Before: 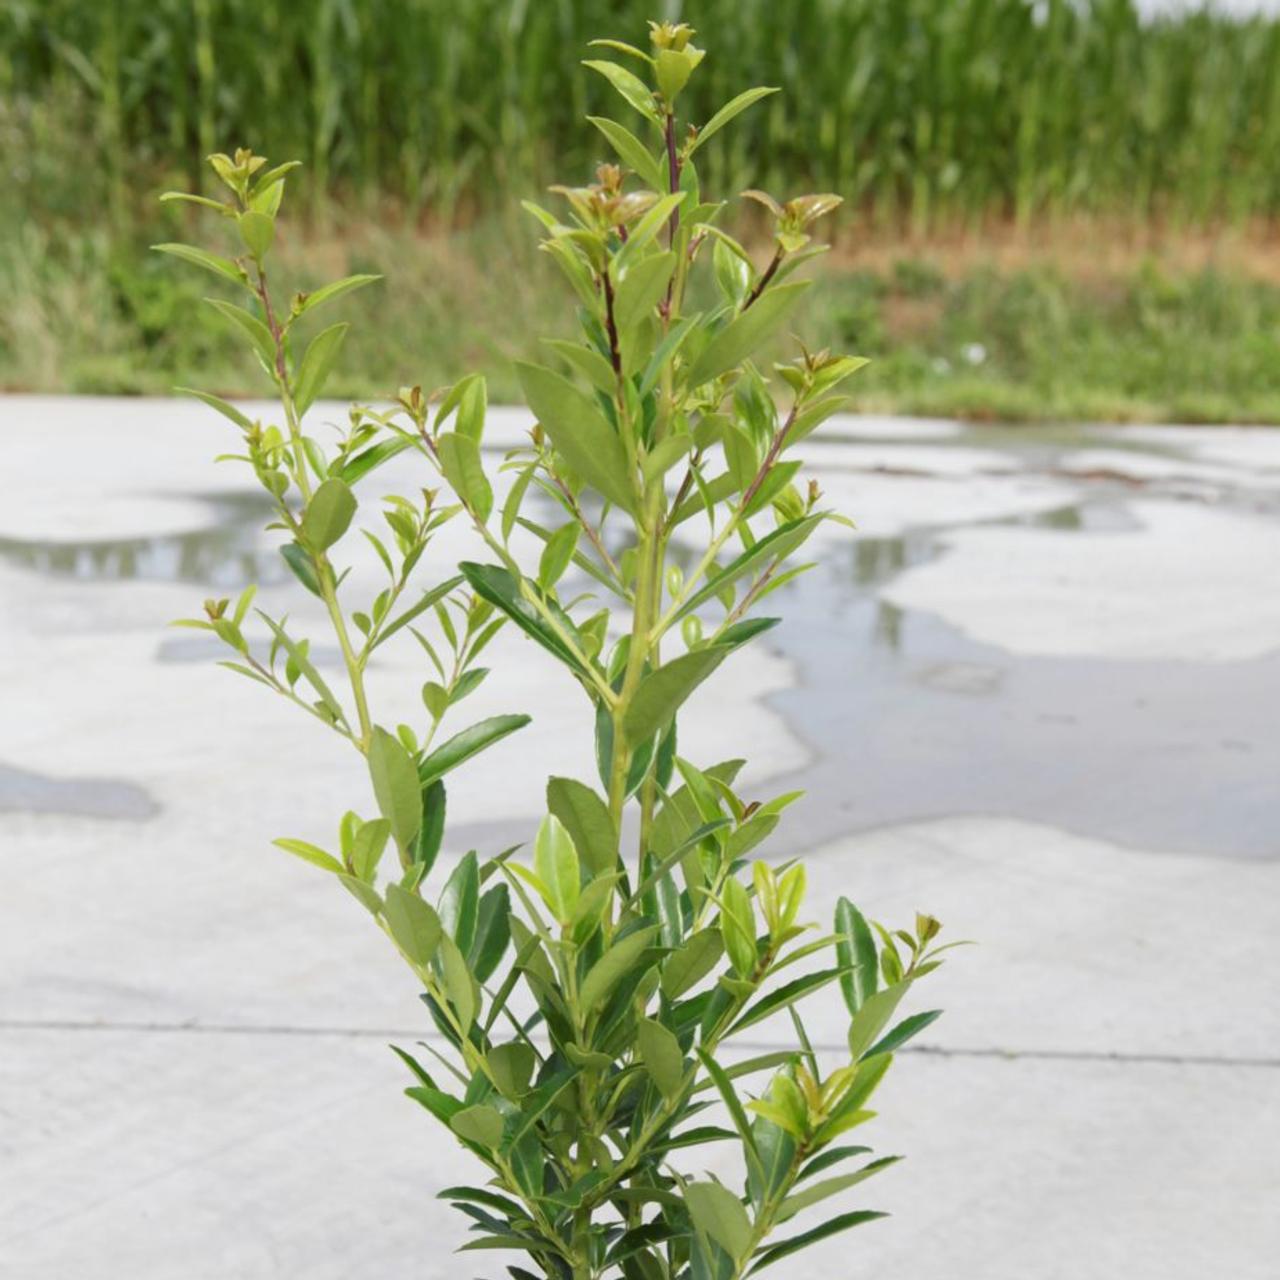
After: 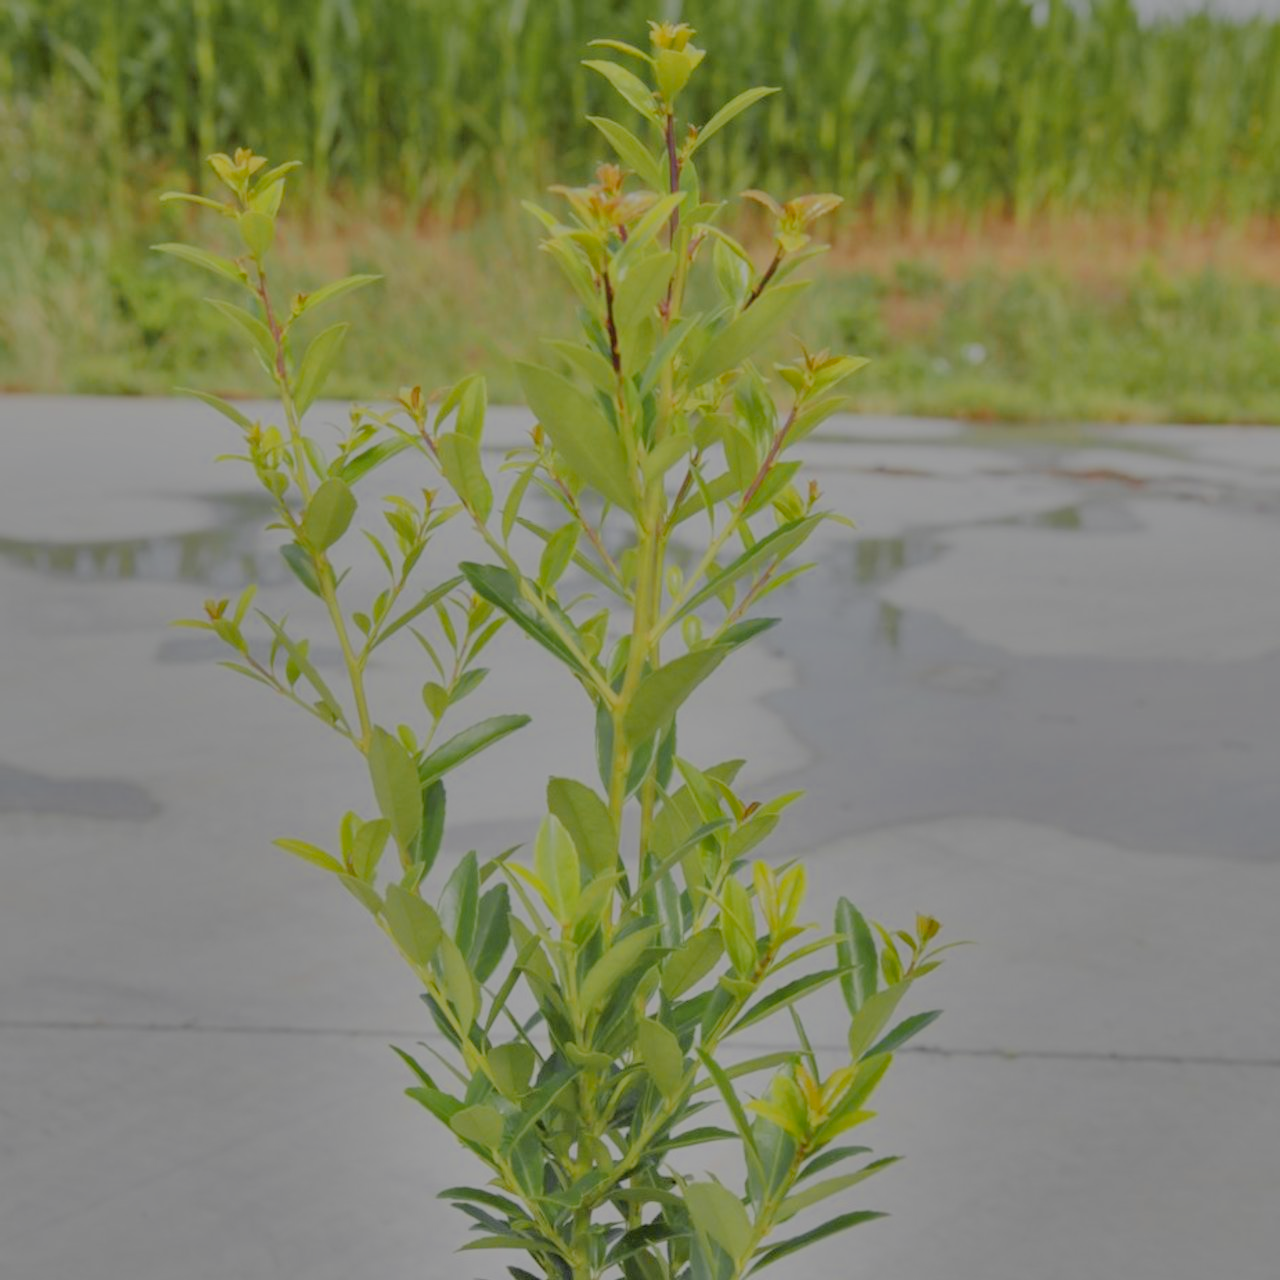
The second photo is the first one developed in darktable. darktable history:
color zones: curves: ch0 [(0, 0.511) (0.143, 0.531) (0.286, 0.56) (0.429, 0.5) (0.571, 0.5) (0.714, 0.5) (0.857, 0.5) (1, 0.5)]; ch1 [(0, 0.525) (0.143, 0.705) (0.286, 0.715) (0.429, 0.35) (0.571, 0.35) (0.714, 0.35) (0.857, 0.4) (1, 0.4)]; ch2 [(0, 0.572) (0.143, 0.512) (0.286, 0.473) (0.429, 0.45) (0.571, 0.5) (0.714, 0.5) (0.857, 0.518) (1, 0.518)]
filmic rgb: black relative exposure -7.98 EV, white relative exposure 8.01 EV, threshold 3.05 EV, target black luminance 0%, hardness 2.44, latitude 76.25%, contrast 0.554, shadows ↔ highlights balance 0.003%, enable highlight reconstruction true
exposure: compensate exposure bias true, compensate highlight preservation false
shadows and highlights: shadows 20.96, highlights -82.08, soften with gaussian
